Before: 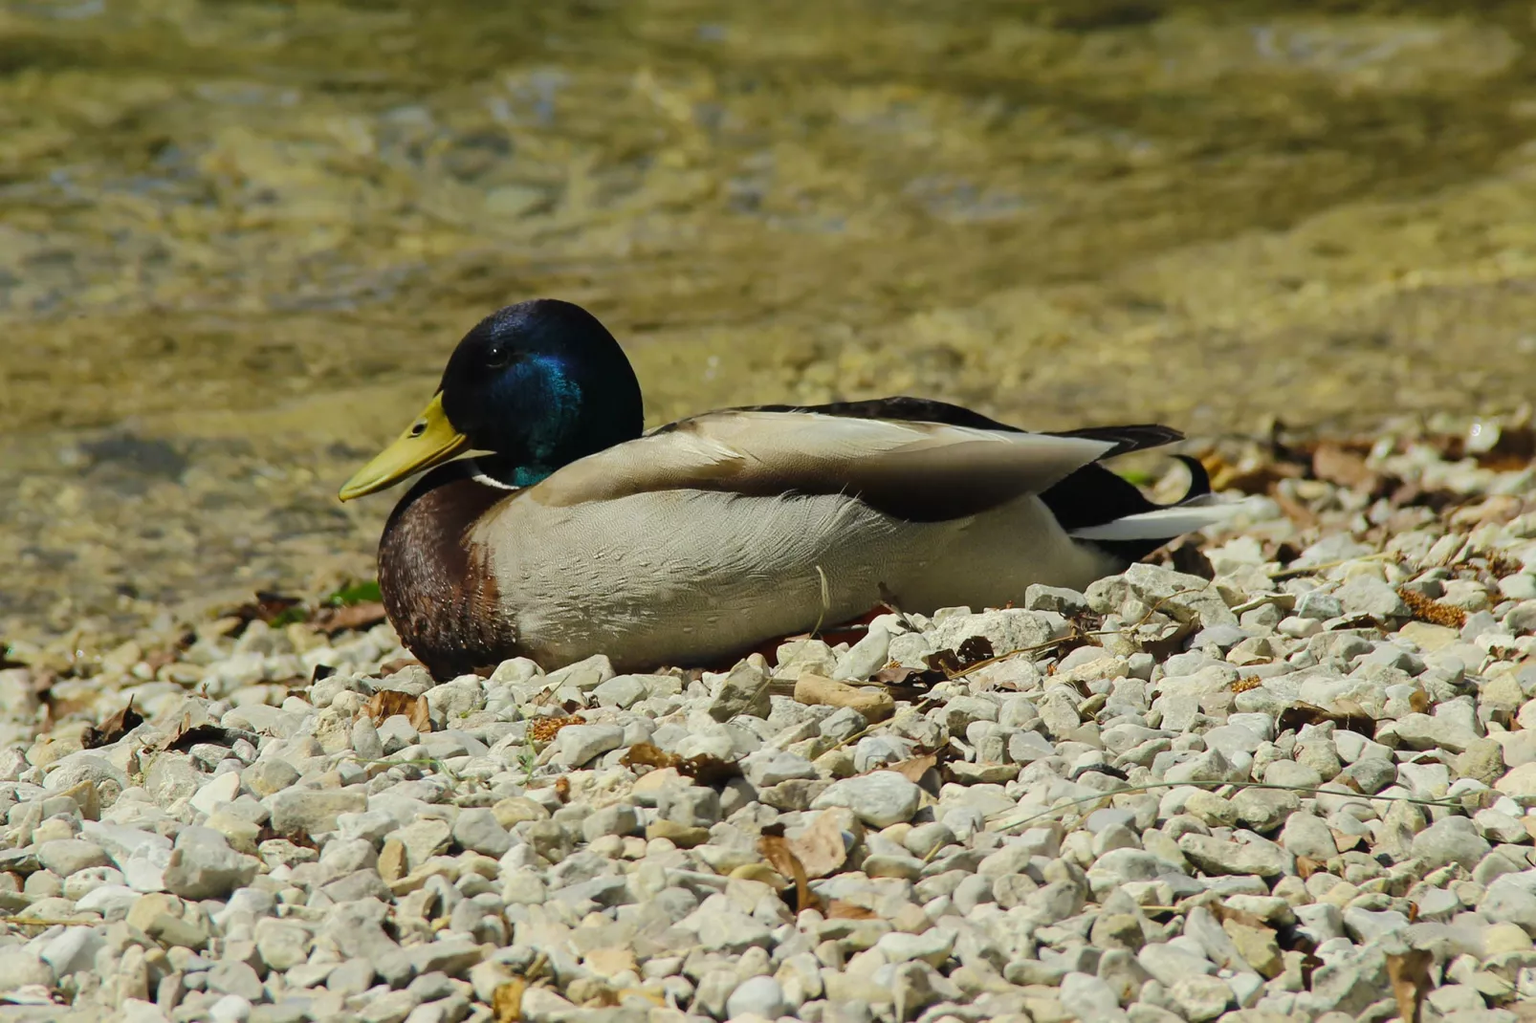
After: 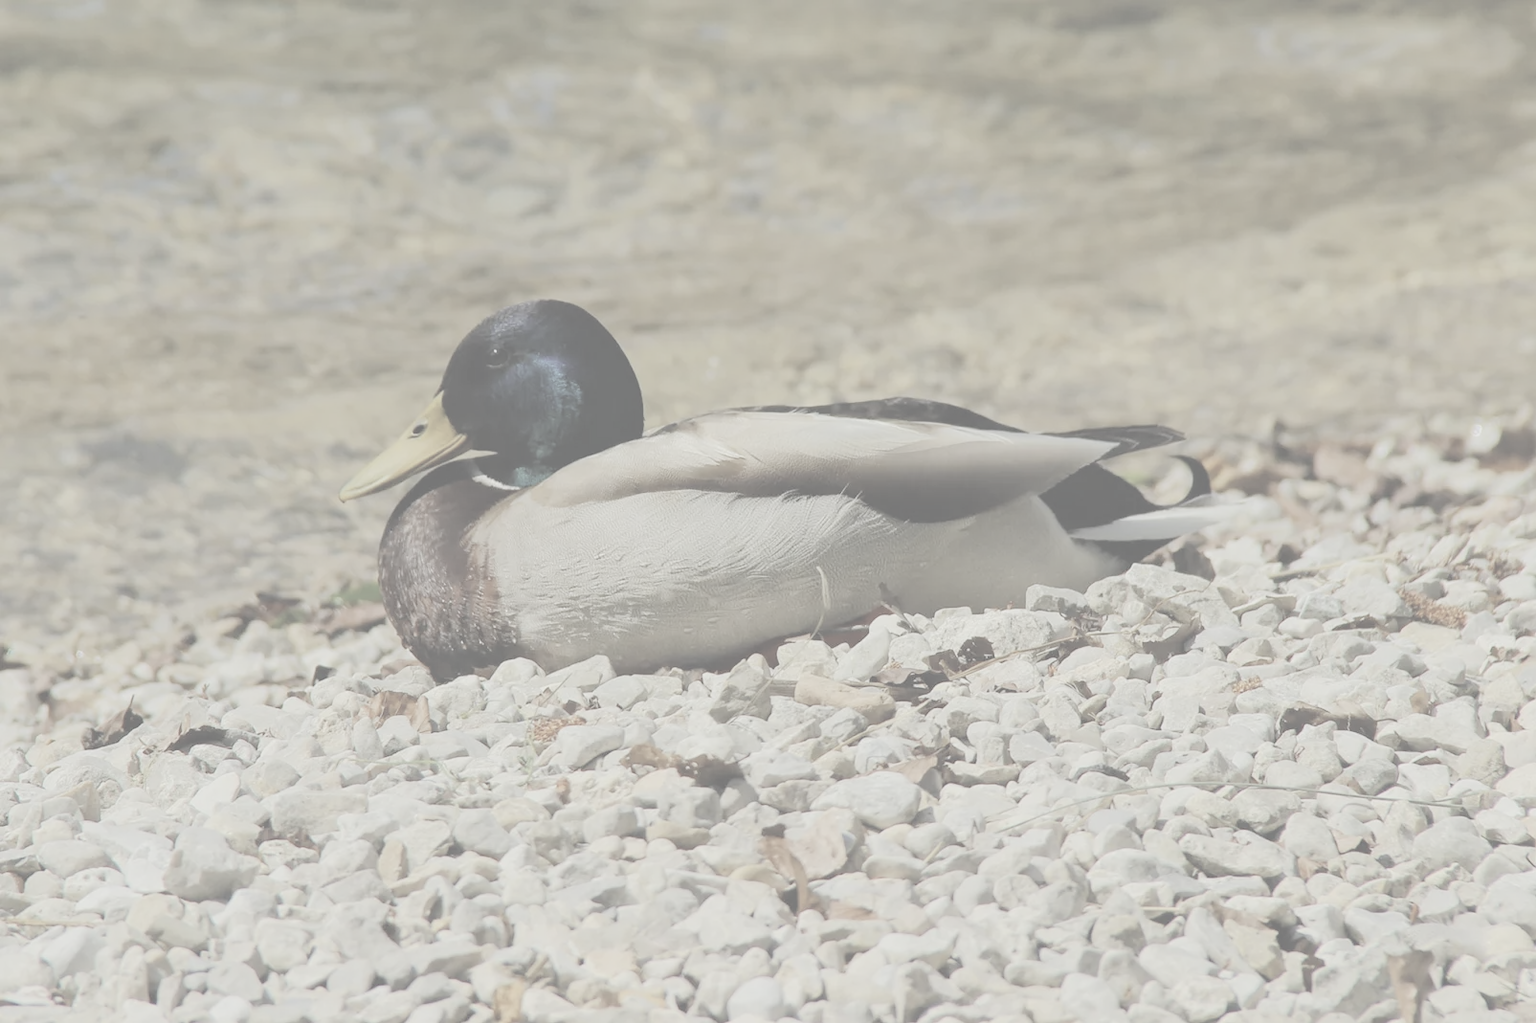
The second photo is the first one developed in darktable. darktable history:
contrast brightness saturation: contrast -0.32, brightness 0.75, saturation -0.78
